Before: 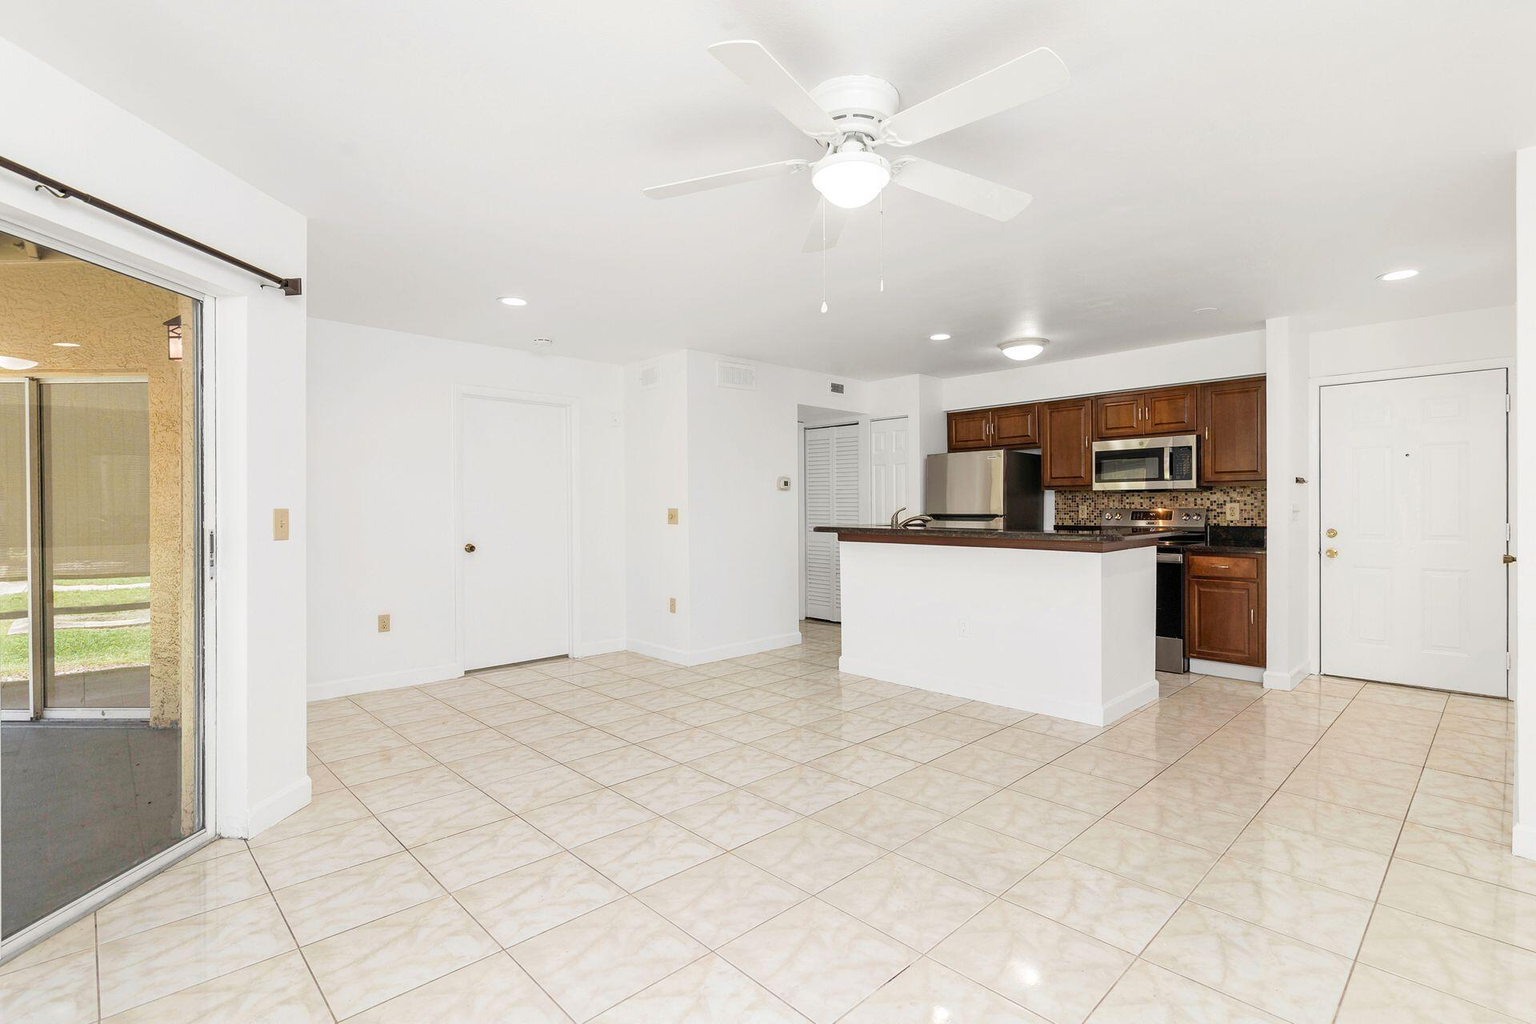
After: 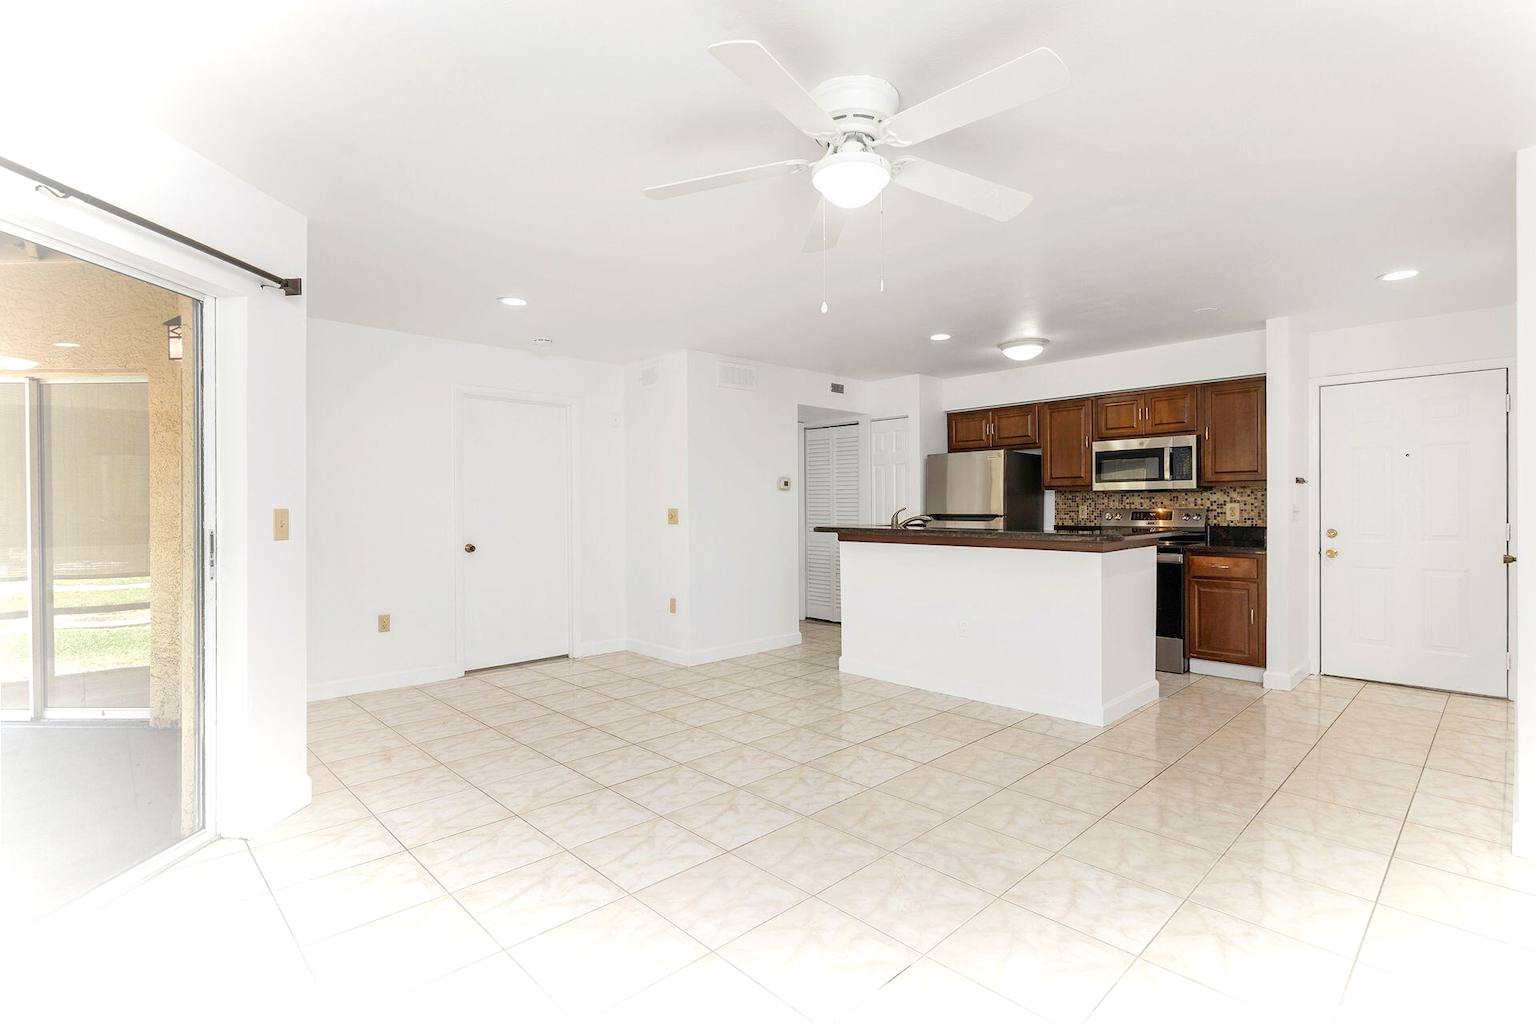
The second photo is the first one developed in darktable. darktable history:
vignetting: fall-off radius 100.21%, brightness 0.99, saturation -0.494, center (0.216, -0.239), width/height ratio 1.342, dithering 8-bit output, unbound false
